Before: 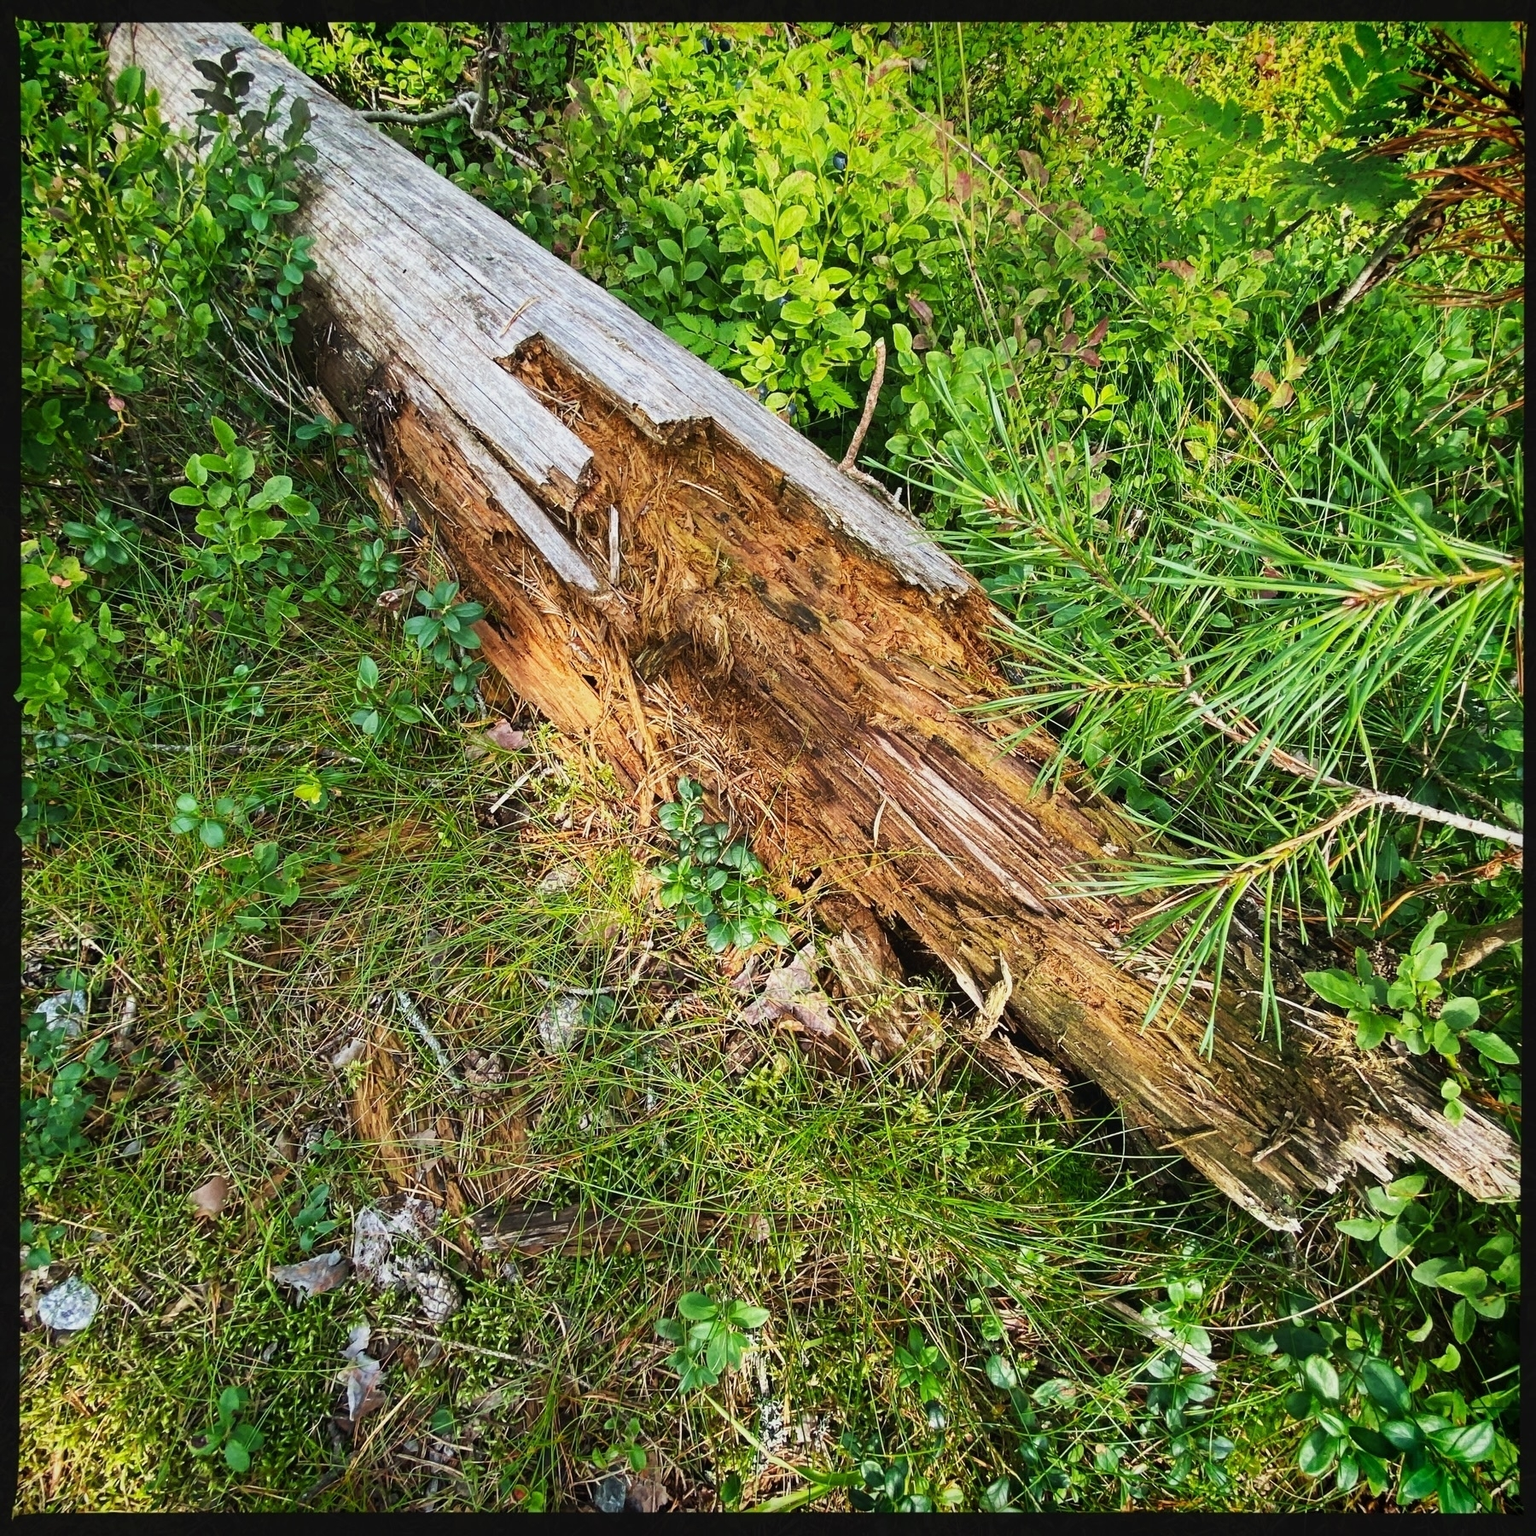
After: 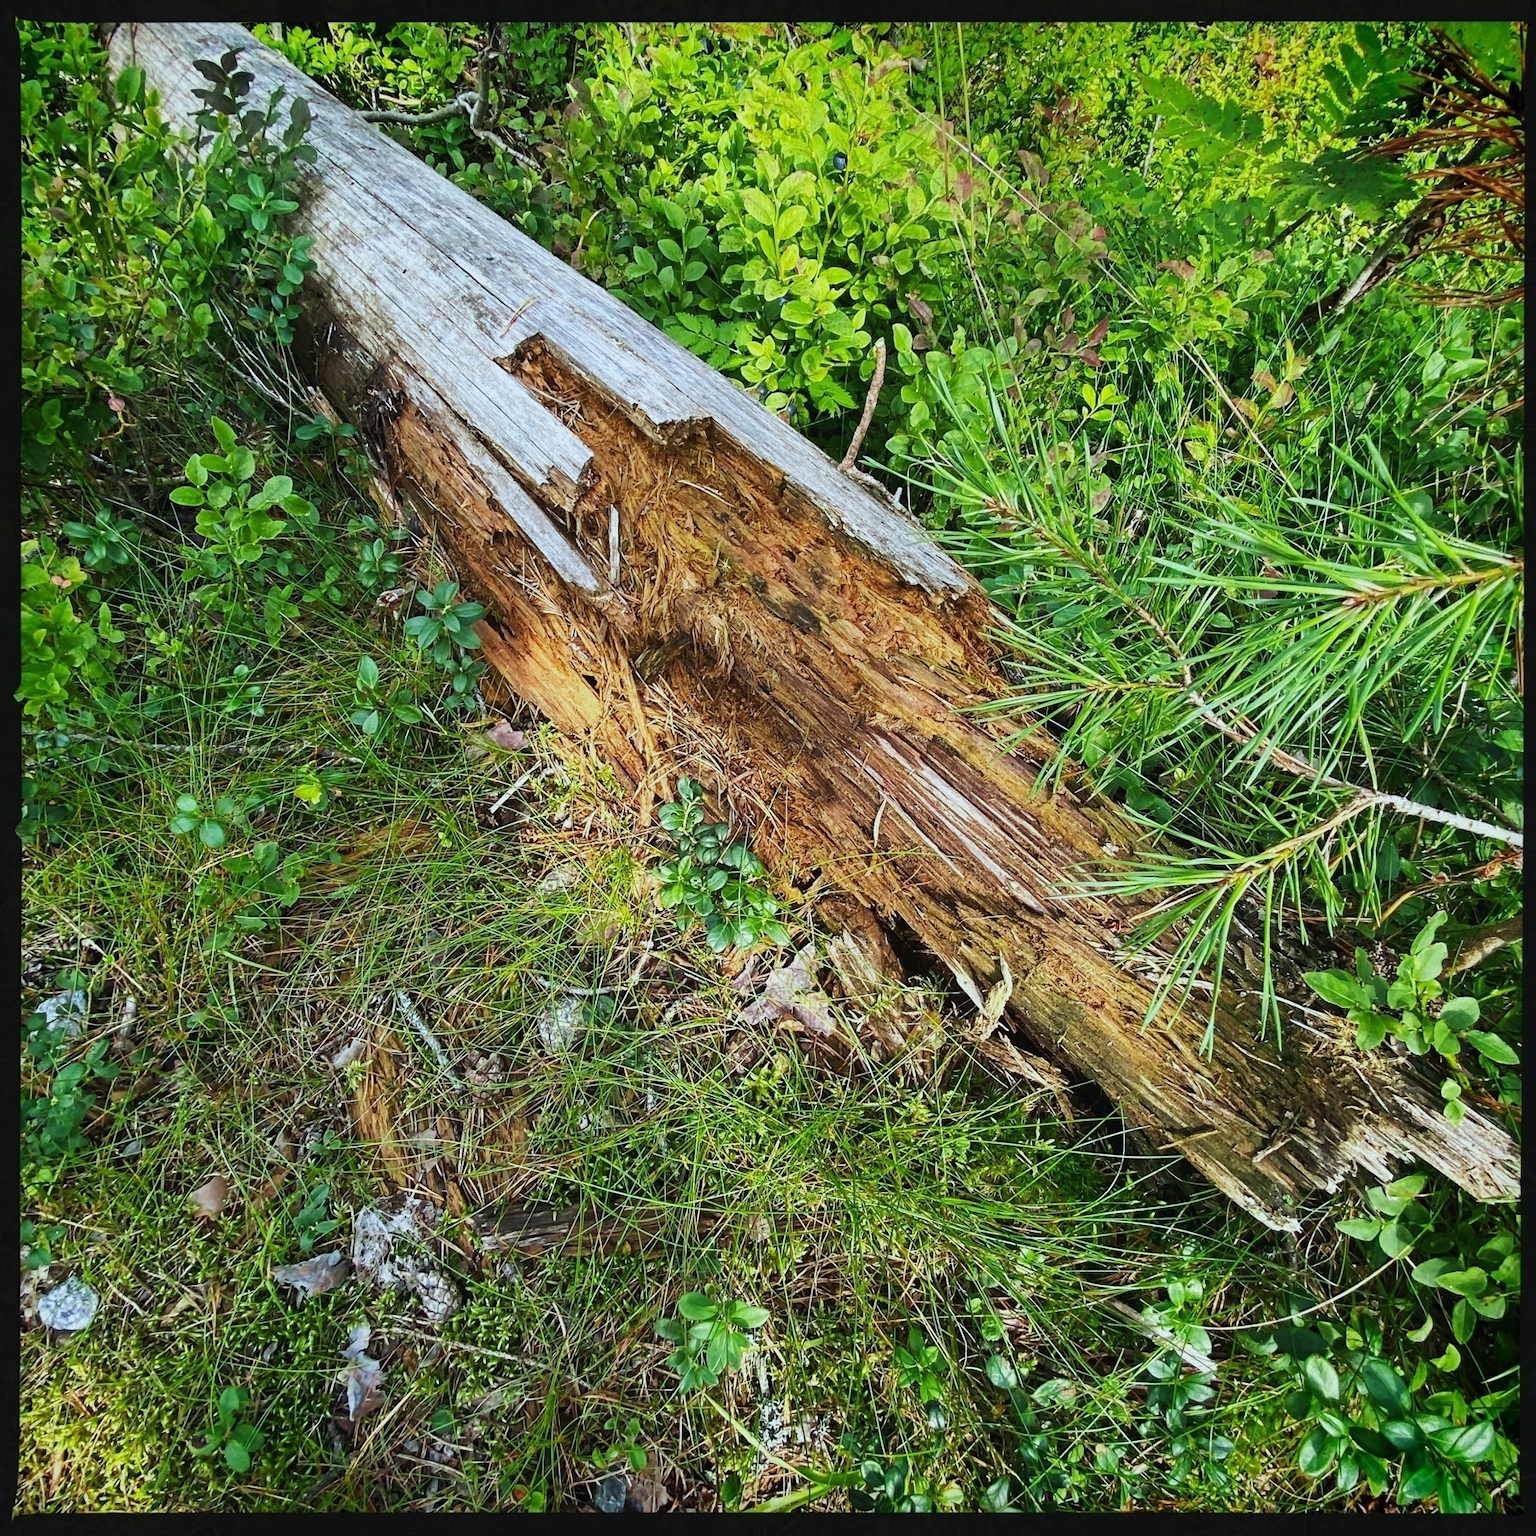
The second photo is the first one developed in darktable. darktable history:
white balance: red 0.925, blue 1.046
color balance: mode lift, gamma, gain (sRGB)
